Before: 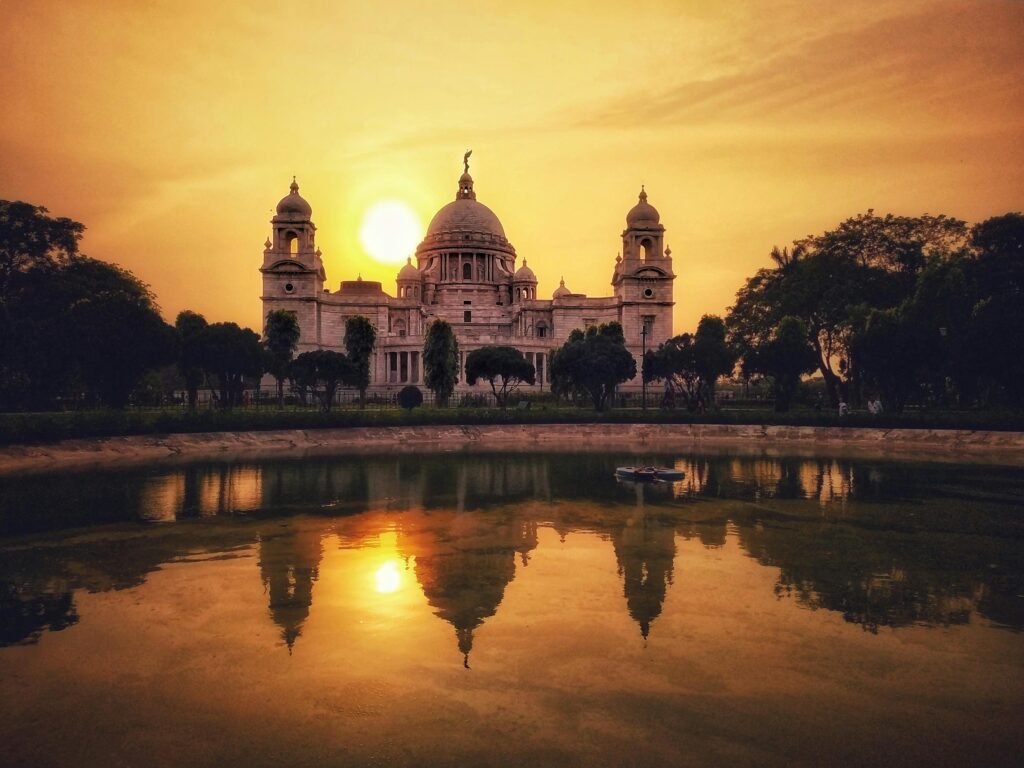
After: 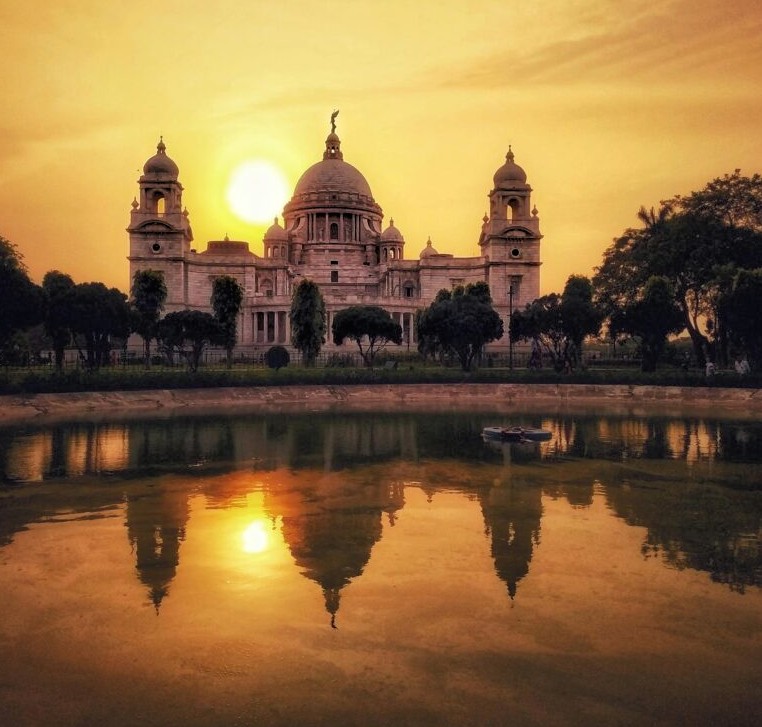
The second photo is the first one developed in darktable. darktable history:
color correction: highlights b* -0.029, saturation 0.992
crop and rotate: left 13.017%, top 5.273%, right 12.515%
tone equalizer: -8 EV -1.87 EV, -7 EV -1.14 EV, -6 EV -1.61 EV
